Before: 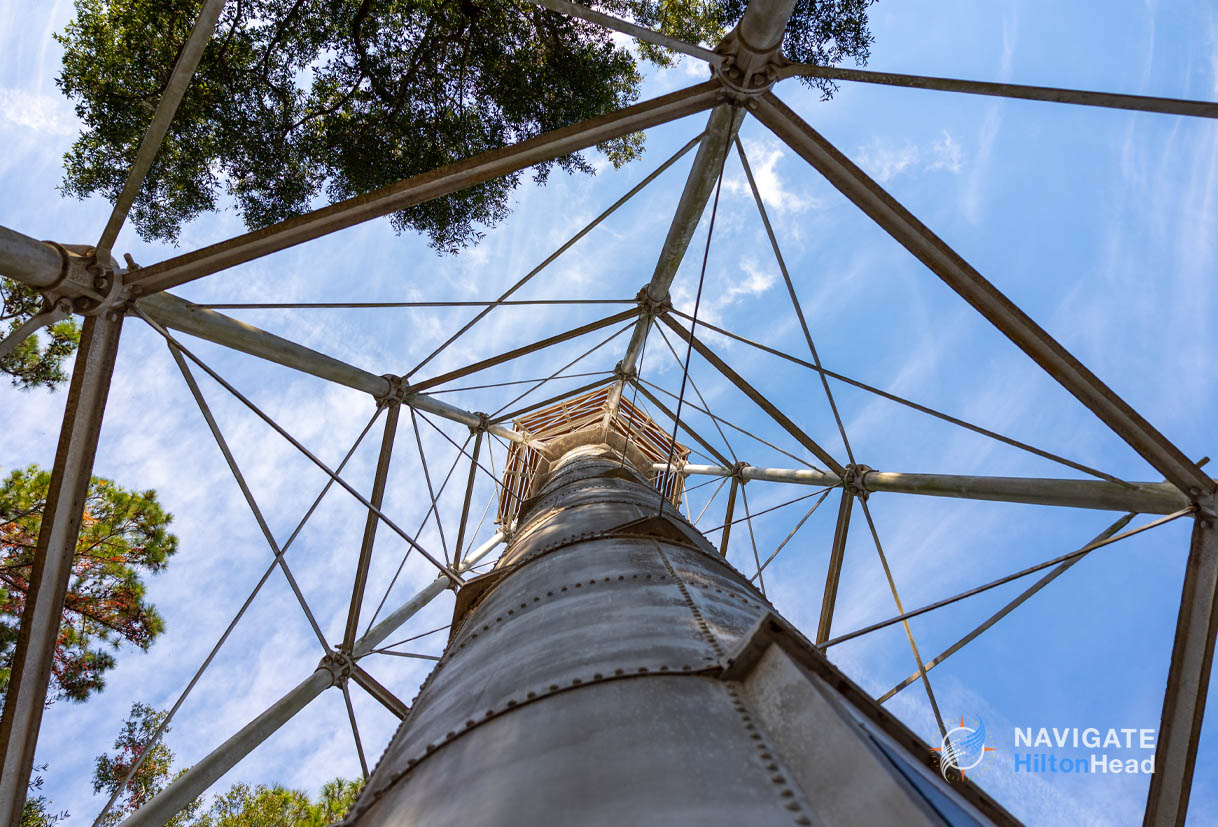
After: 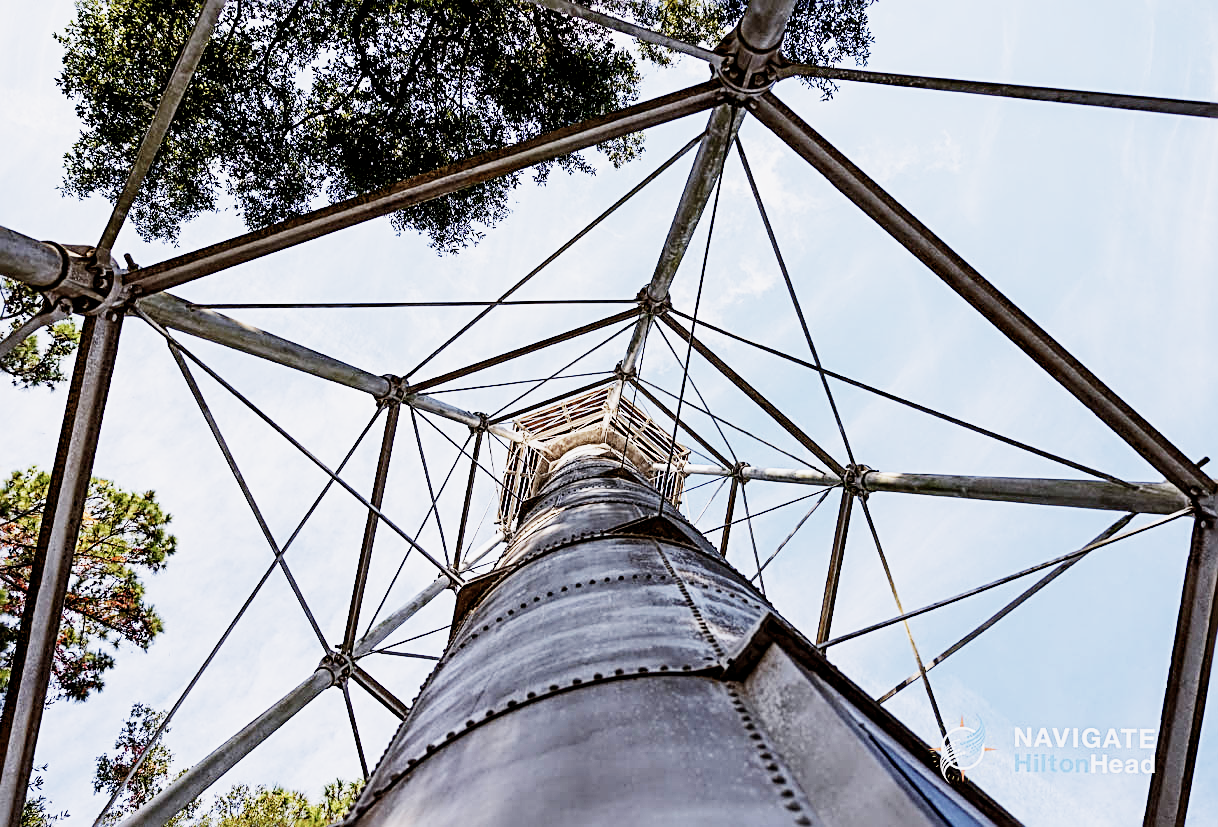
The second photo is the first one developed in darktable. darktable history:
sharpen: radius 2.817, amount 0.715
exposure: black level correction 0.008, exposure 0.979 EV, compensate highlight preservation false
sigmoid: contrast 1.7, skew -0.2, preserve hue 0%, red attenuation 0.1, red rotation 0.035, green attenuation 0.1, green rotation -0.017, blue attenuation 0.15, blue rotation -0.052, base primaries Rec2020
contrast brightness saturation: contrast 0.1, saturation -0.3
white balance: red 1.004, blue 1.096
